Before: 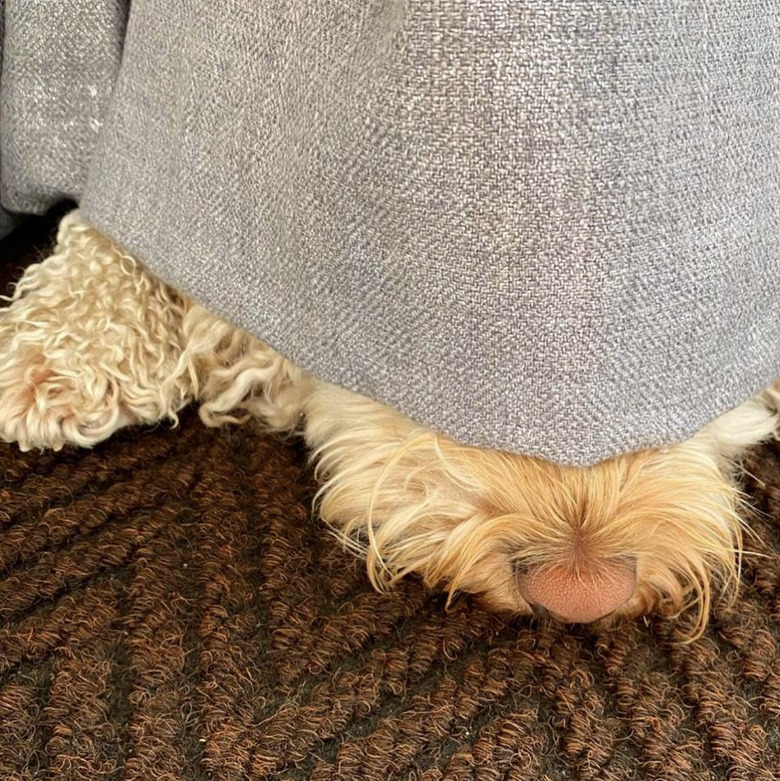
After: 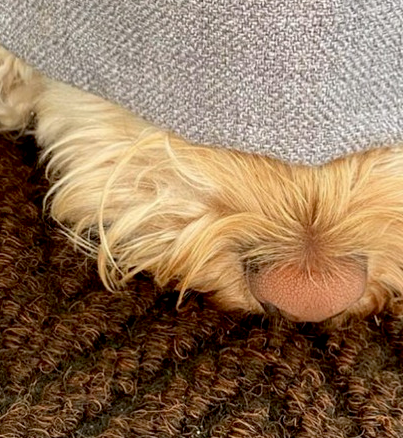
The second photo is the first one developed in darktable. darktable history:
crop: left 34.532%, top 38.603%, right 13.778%, bottom 5.287%
tone equalizer: mask exposure compensation -0.501 EV
exposure: black level correction 0.01, exposure 0.006 EV, compensate exposure bias true, compensate highlight preservation false
